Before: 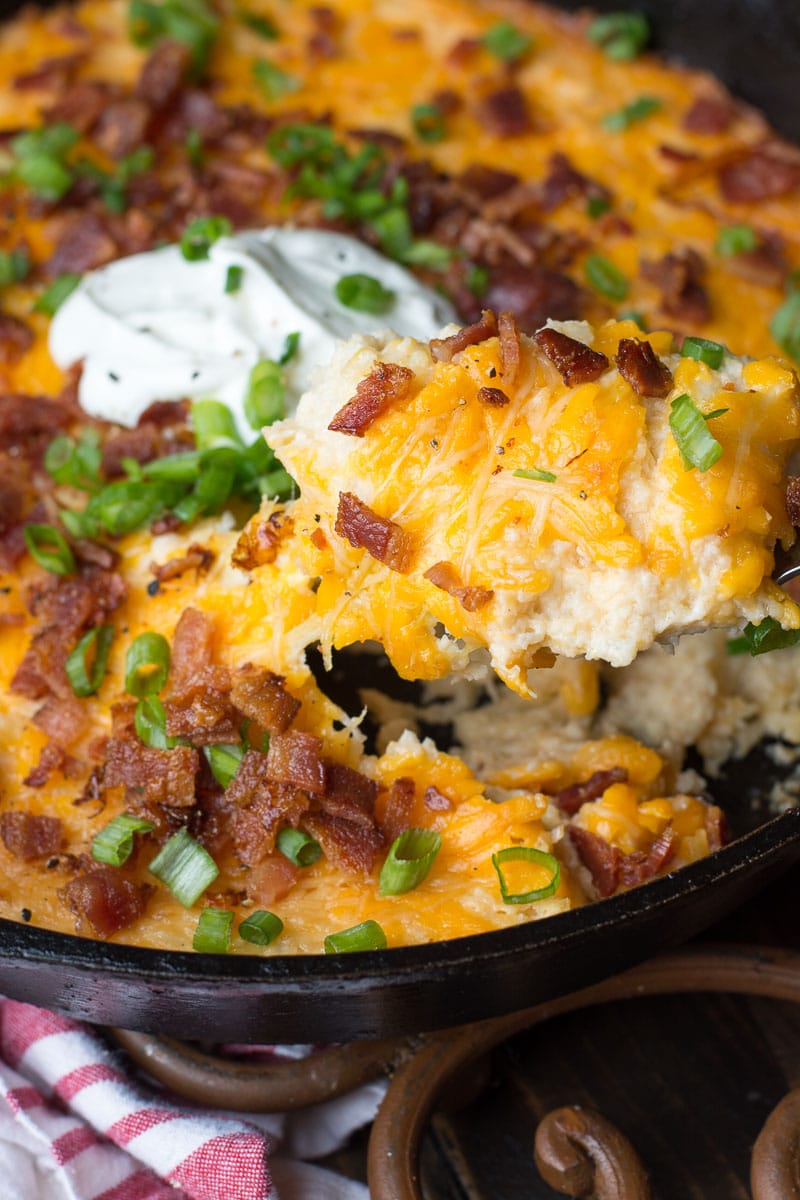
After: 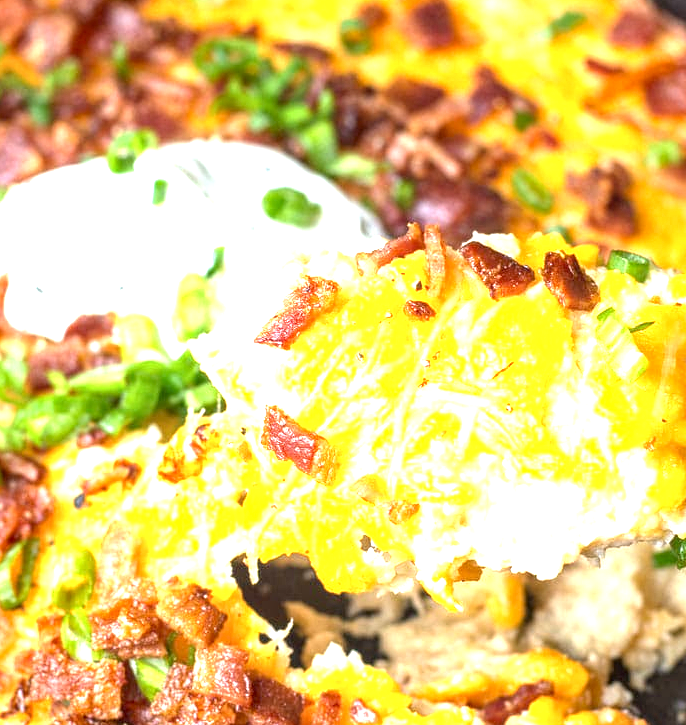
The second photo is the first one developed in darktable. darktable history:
crop and rotate: left 9.328%, top 7.327%, right 4.798%, bottom 32.186%
local contrast: detail 130%
exposure: black level correction 0.001, exposure 1.806 EV, compensate highlight preservation false
